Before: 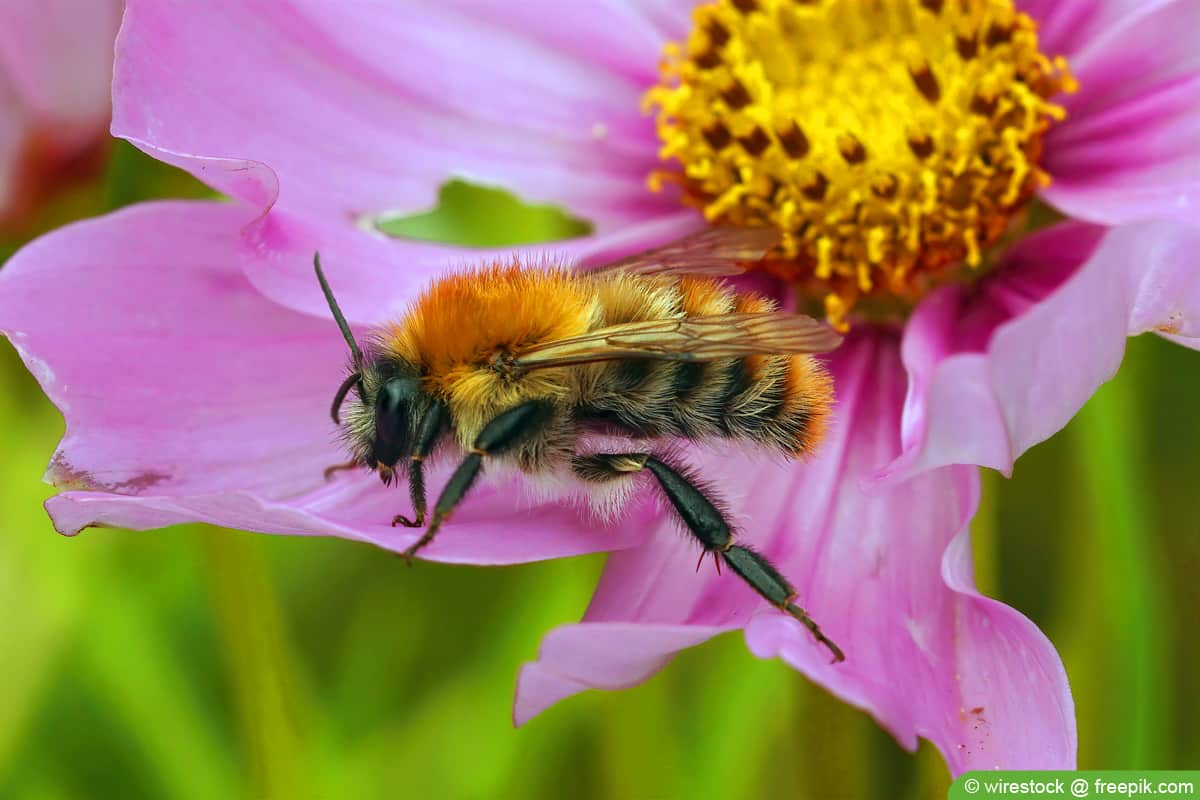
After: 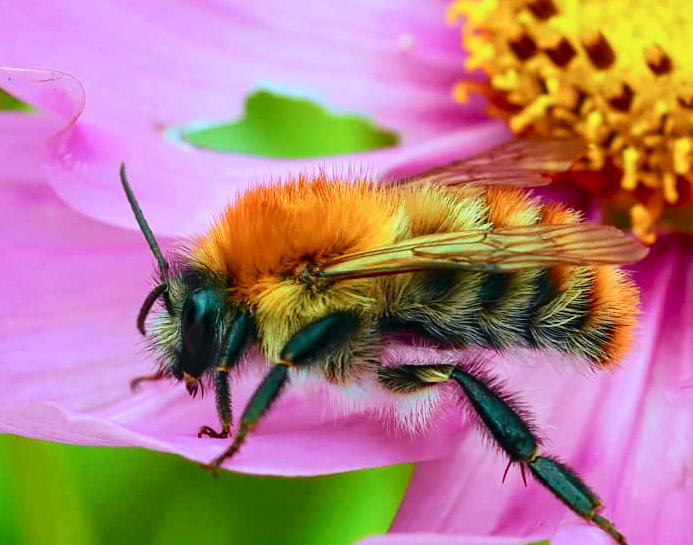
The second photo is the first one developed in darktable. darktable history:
tone curve: curves: ch0 [(0, 0) (0.071, 0.047) (0.266, 0.26) (0.491, 0.552) (0.753, 0.818) (1, 0.983)]; ch1 [(0, 0) (0.346, 0.307) (0.408, 0.369) (0.463, 0.443) (0.482, 0.493) (0.502, 0.5) (0.517, 0.518) (0.546, 0.587) (0.588, 0.643) (0.651, 0.709) (1, 1)]; ch2 [(0, 0) (0.346, 0.34) (0.434, 0.46) (0.485, 0.494) (0.5, 0.494) (0.517, 0.503) (0.535, 0.545) (0.583, 0.634) (0.625, 0.686) (1, 1)], color space Lab, independent channels, preserve colors none
color correction: highlights a* -11.71, highlights b* -15.58
crop: left 16.202%, top 11.208%, right 26.045%, bottom 20.557%
